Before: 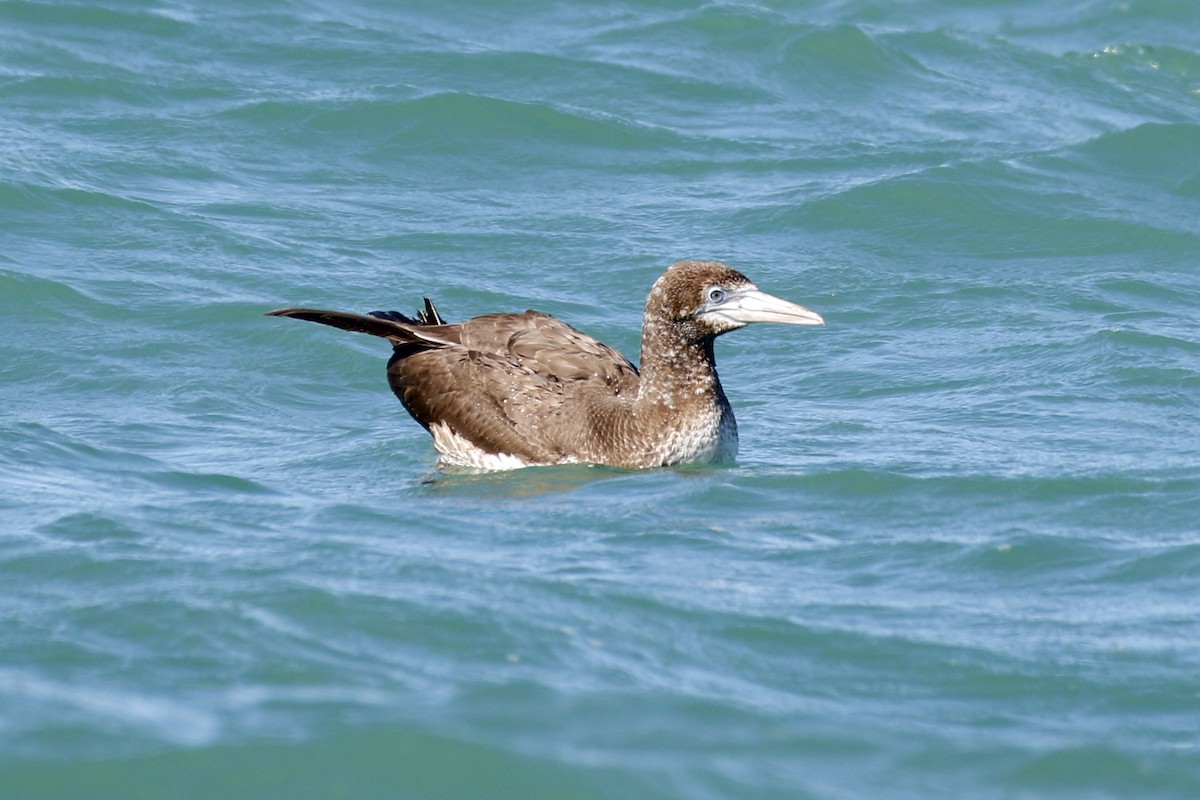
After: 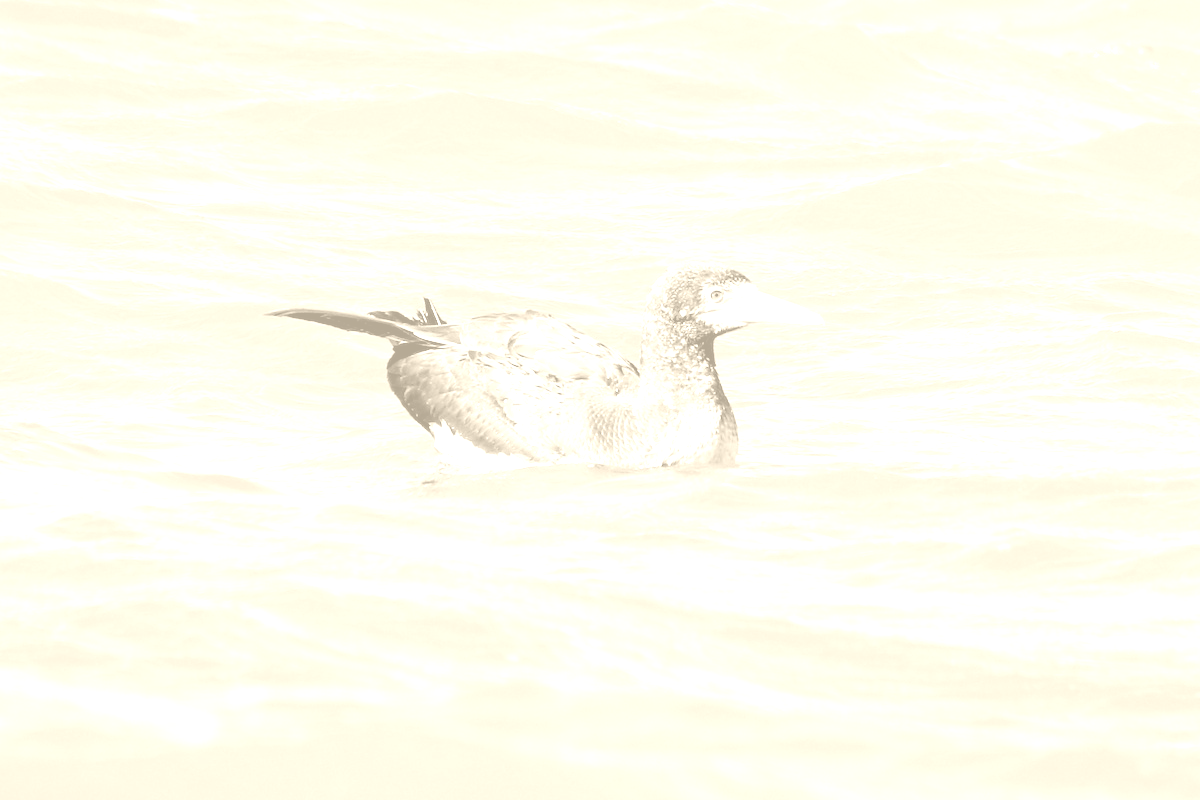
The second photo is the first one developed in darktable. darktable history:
exposure: black level correction -0.002, exposure 0.54 EV, compensate highlight preservation false
colorize: hue 36°, saturation 71%, lightness 80.79%
color balance rgb: linear chroma grading › global chroma 33.4%
